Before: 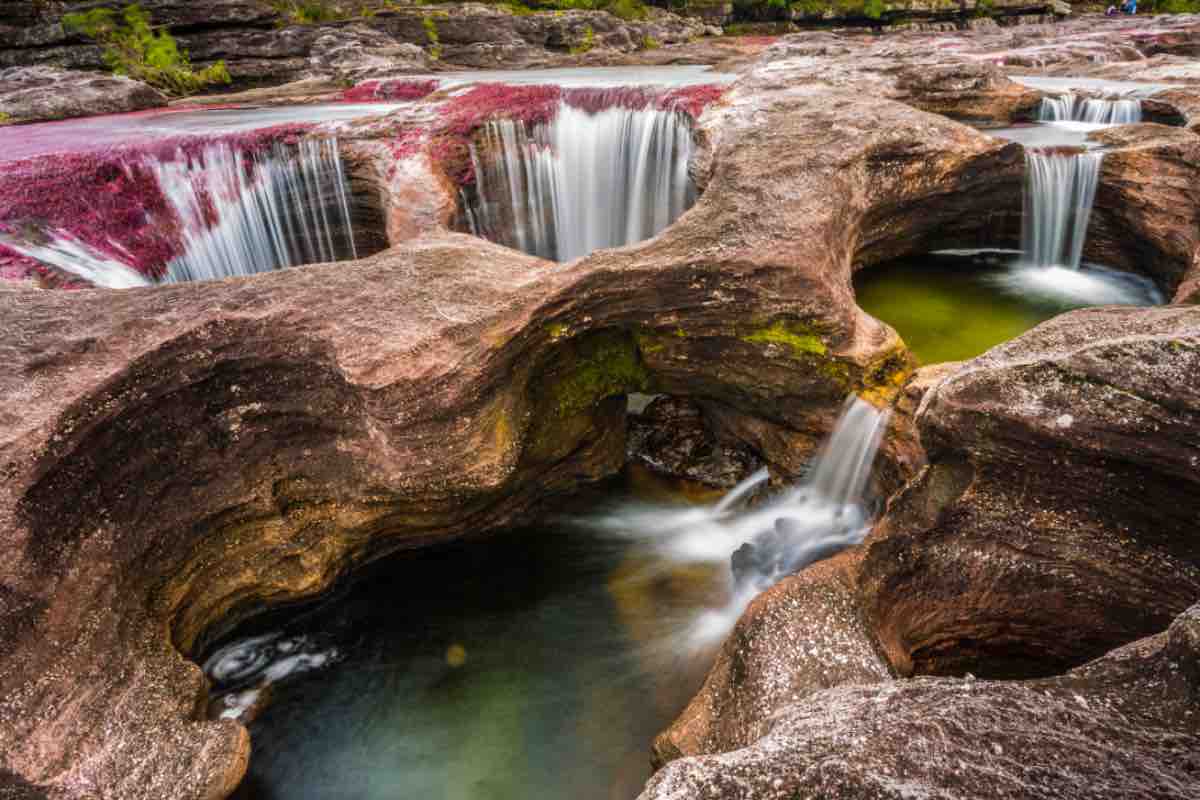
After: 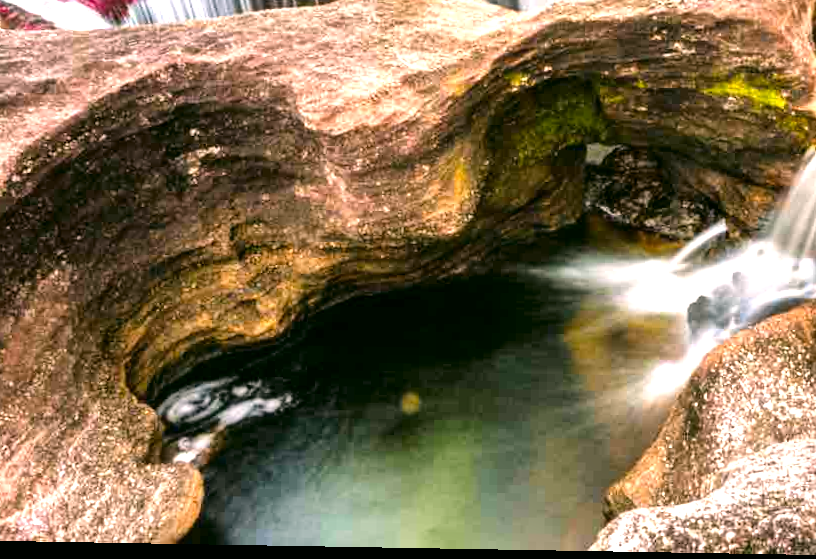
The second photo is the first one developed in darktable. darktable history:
tone equalizer: -8 EV -0.731 EV, -7 EV -0.711 EV, -6 EV -0.56 EV, -5 EV -0.383 EV, -3 EV 0.405 EV, -2 EV 0.6 EV, -1 EV 0.679 EV, +0 EV 0.755 EV
color correction: highlights a* 4.04, highlights b* 4.98, shadows a* -7.35, shadows b* 4.88
shadows and highlights: soften with gaussian
exposure: black level correction 0.001, exposure 0.499 EV, compensate exposure bias true, compensate highlight preservation false
crop and rotate: angle -0.993°, left 3.97%, top 31.806%, right 28.771%
